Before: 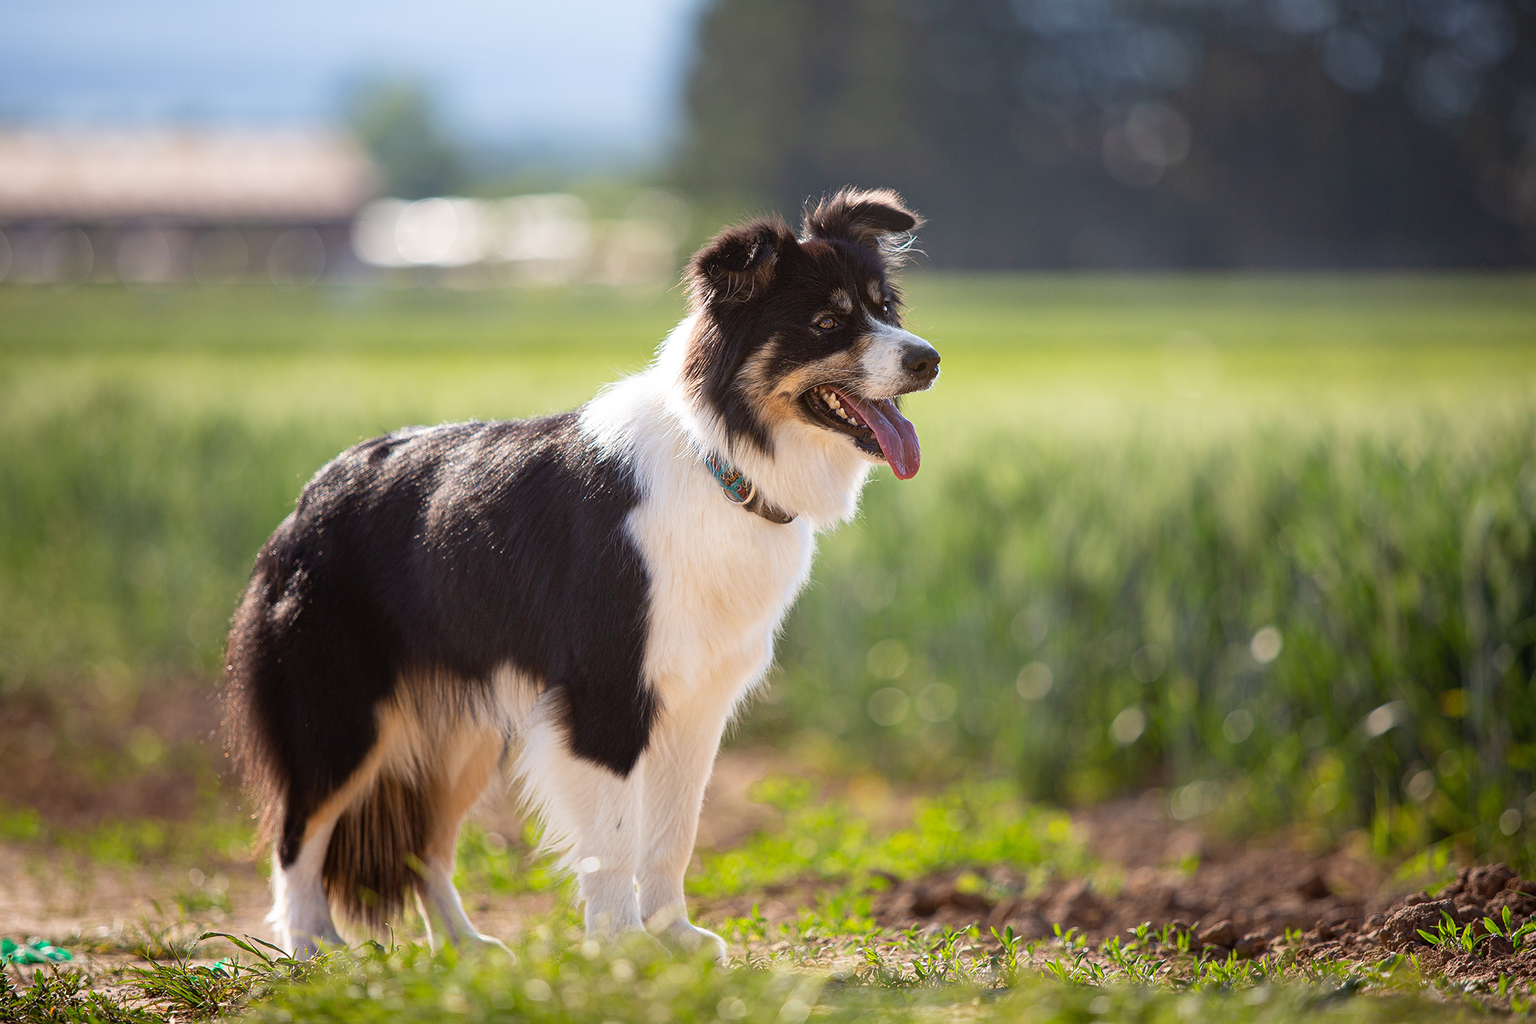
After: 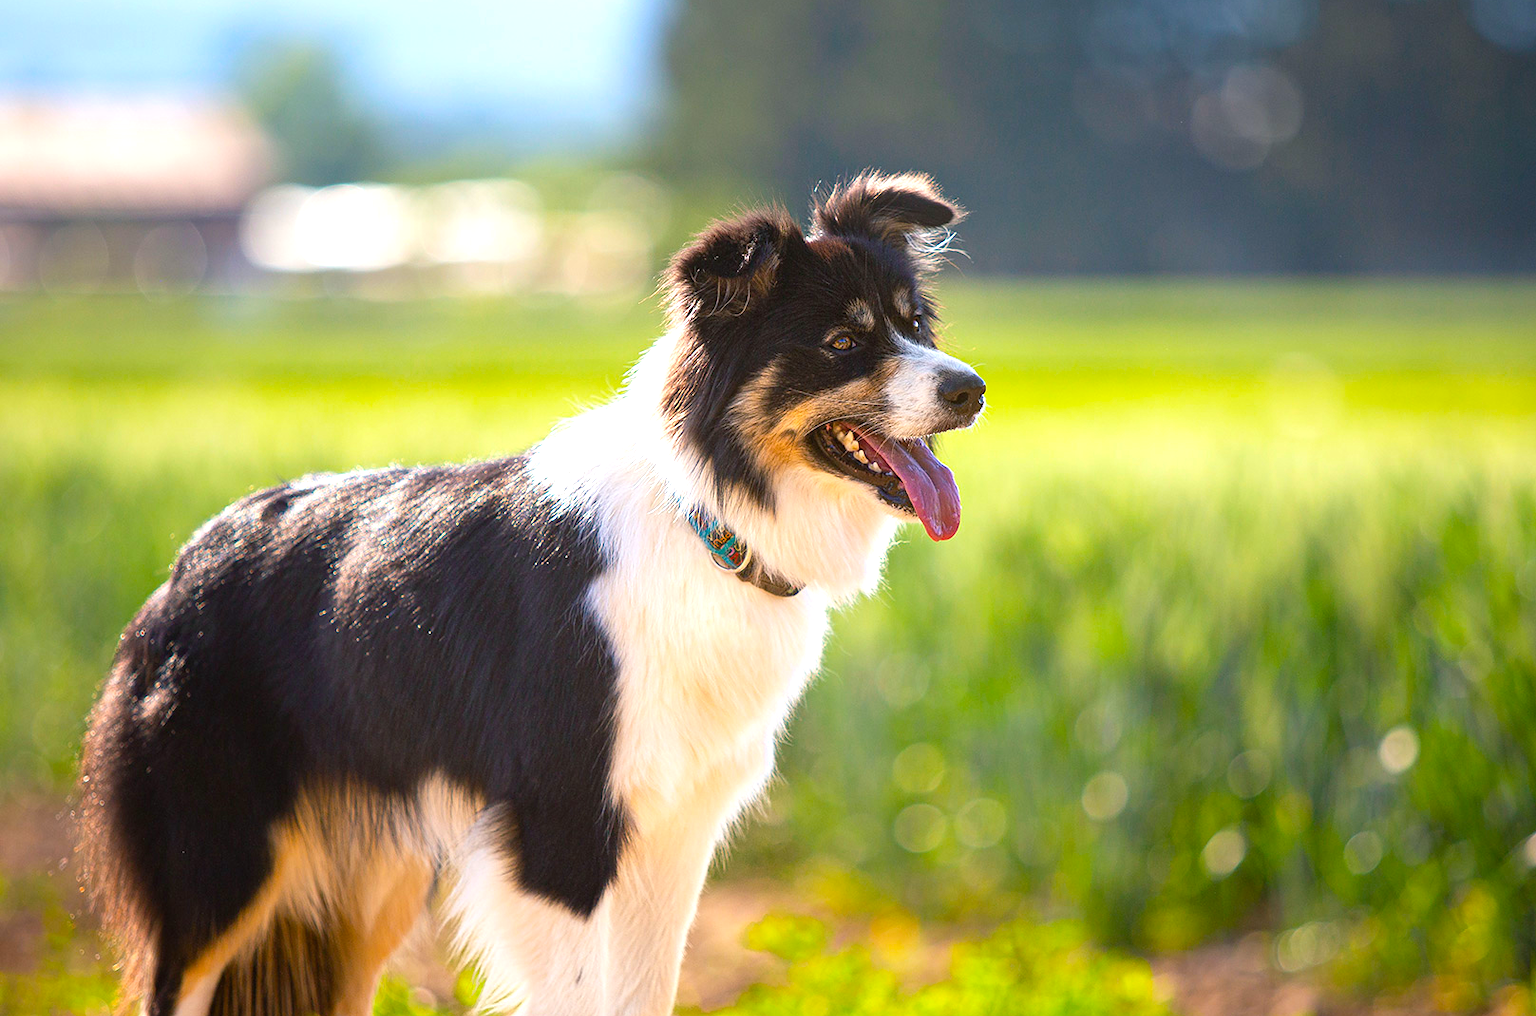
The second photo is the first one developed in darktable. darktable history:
exposure: exposure 0.6 EV, compensate highlight preservation false
crop and rotate: left 10.566%, top 5.142%, right 10.479%, bottom 16.433%
color balance rgb: shadows lift › chroma 2.888%, shadows lift › hue 193.05°, perceptual saturation grading › global saturation 25.215%, global vibrance 27.687%
